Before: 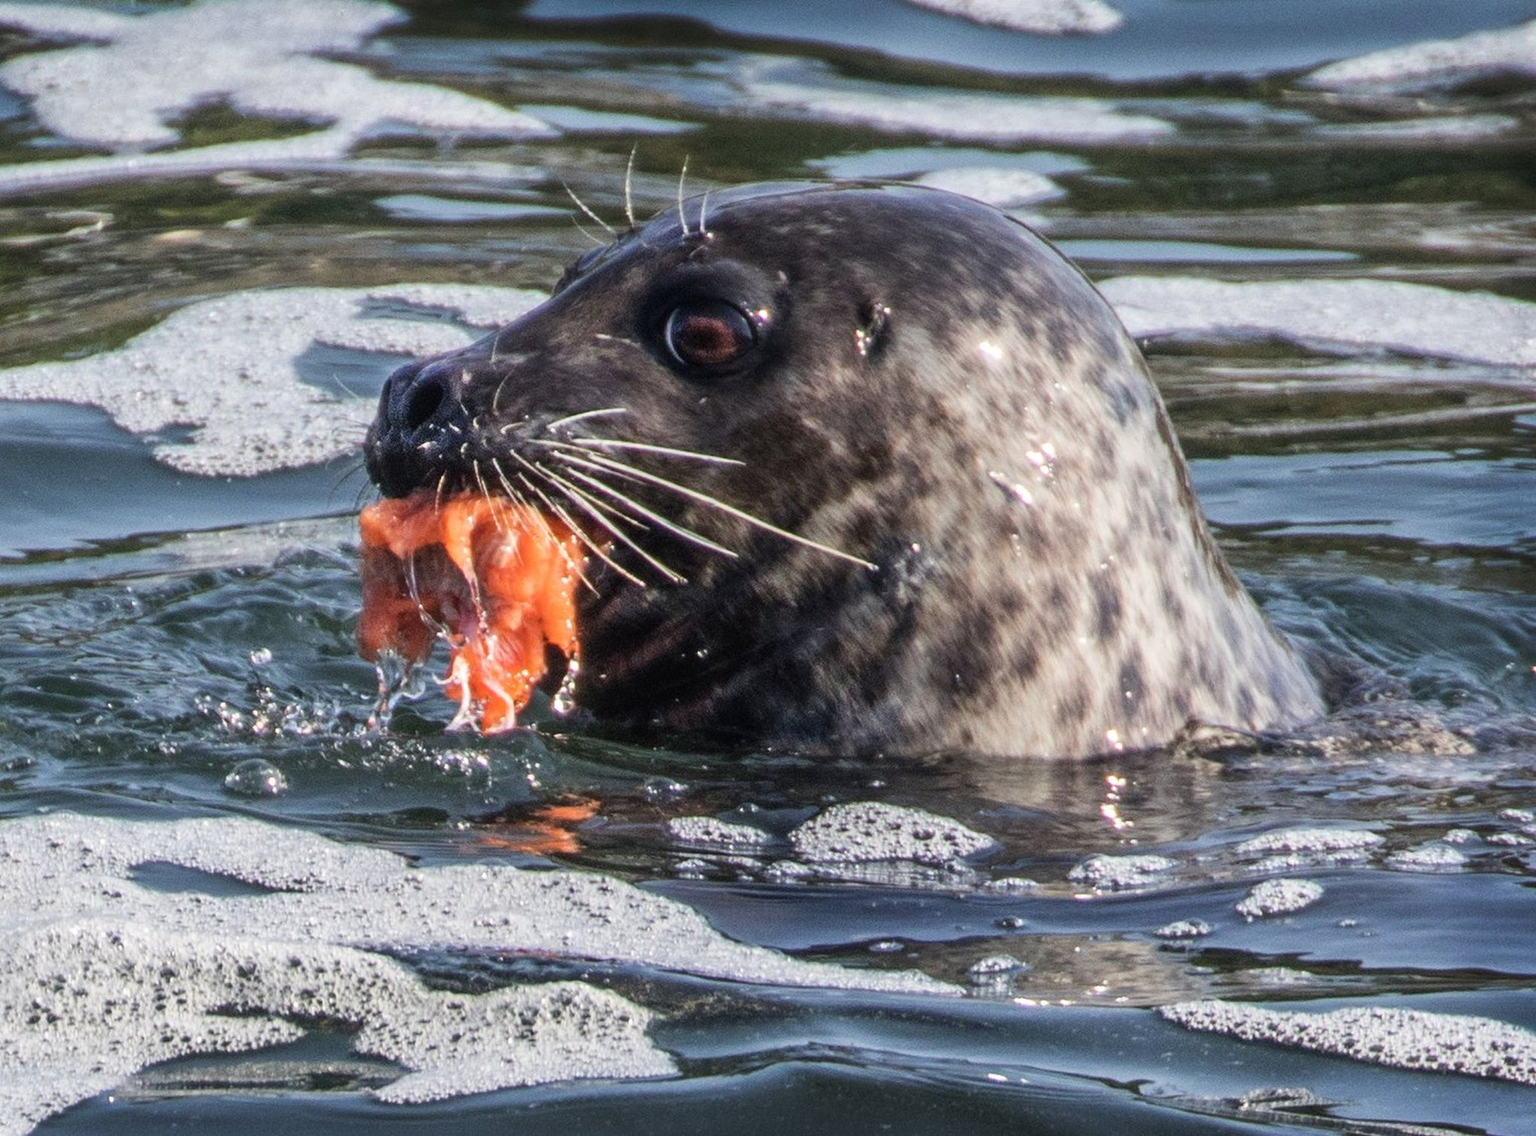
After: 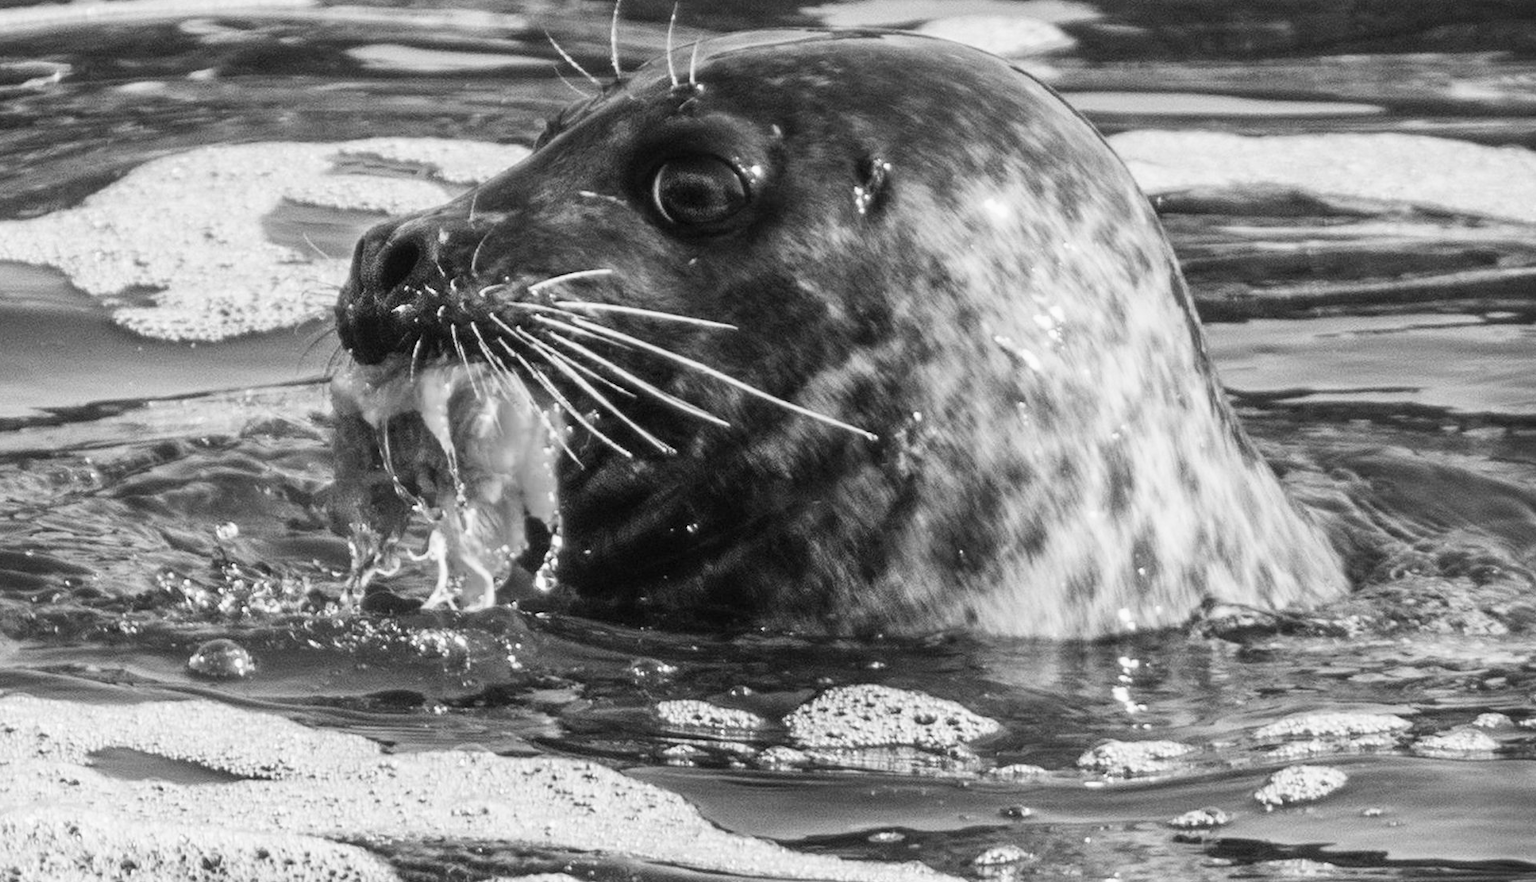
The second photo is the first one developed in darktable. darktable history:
crop and rotate: left 3.001%, top 13.472%, right 2.126%, bottom 12.829%
contrast brightness saturation: contrast 0.204, brightness 0.145, saturation 0.138
color calibration: output gray [0.246, 0.254, 0.501, 0], x 0.356, y 0.367, temperature 4743.94 K
